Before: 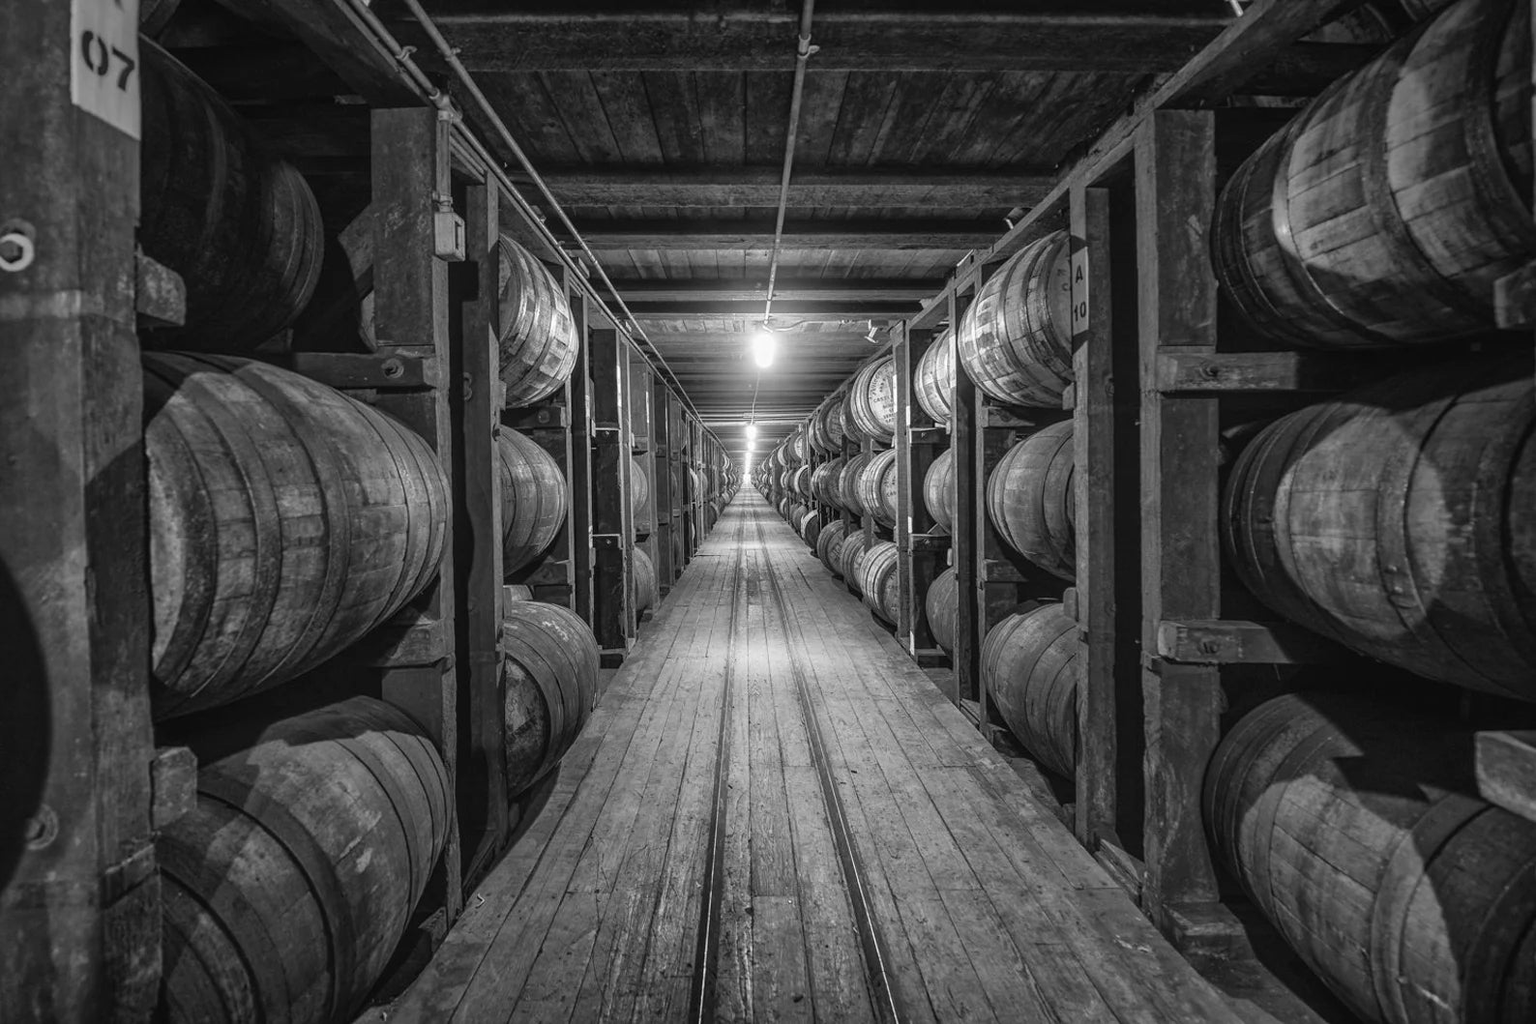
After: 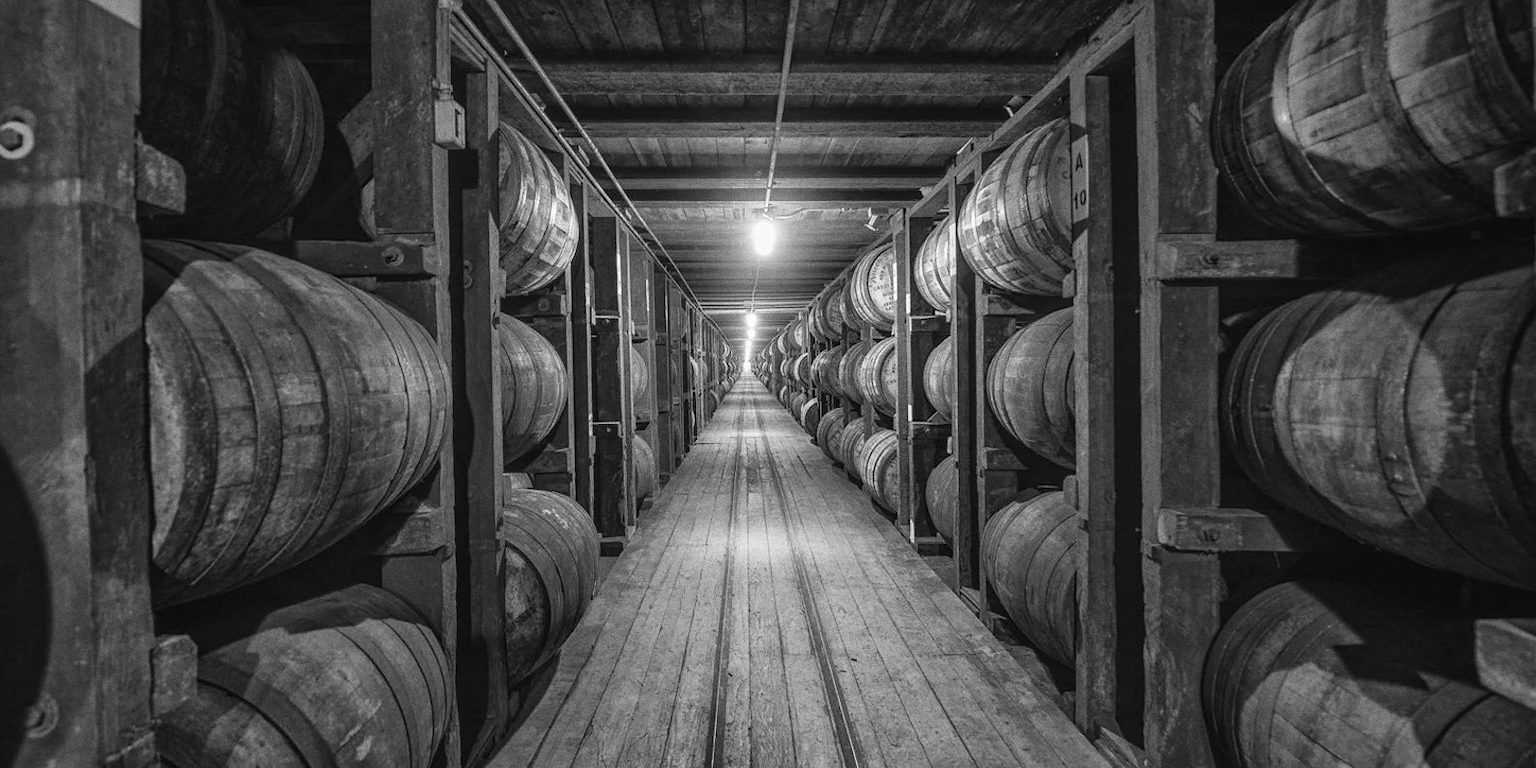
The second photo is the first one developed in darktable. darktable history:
crop: top 11.038%, bottom 13.962%
grain: on, module defaults
